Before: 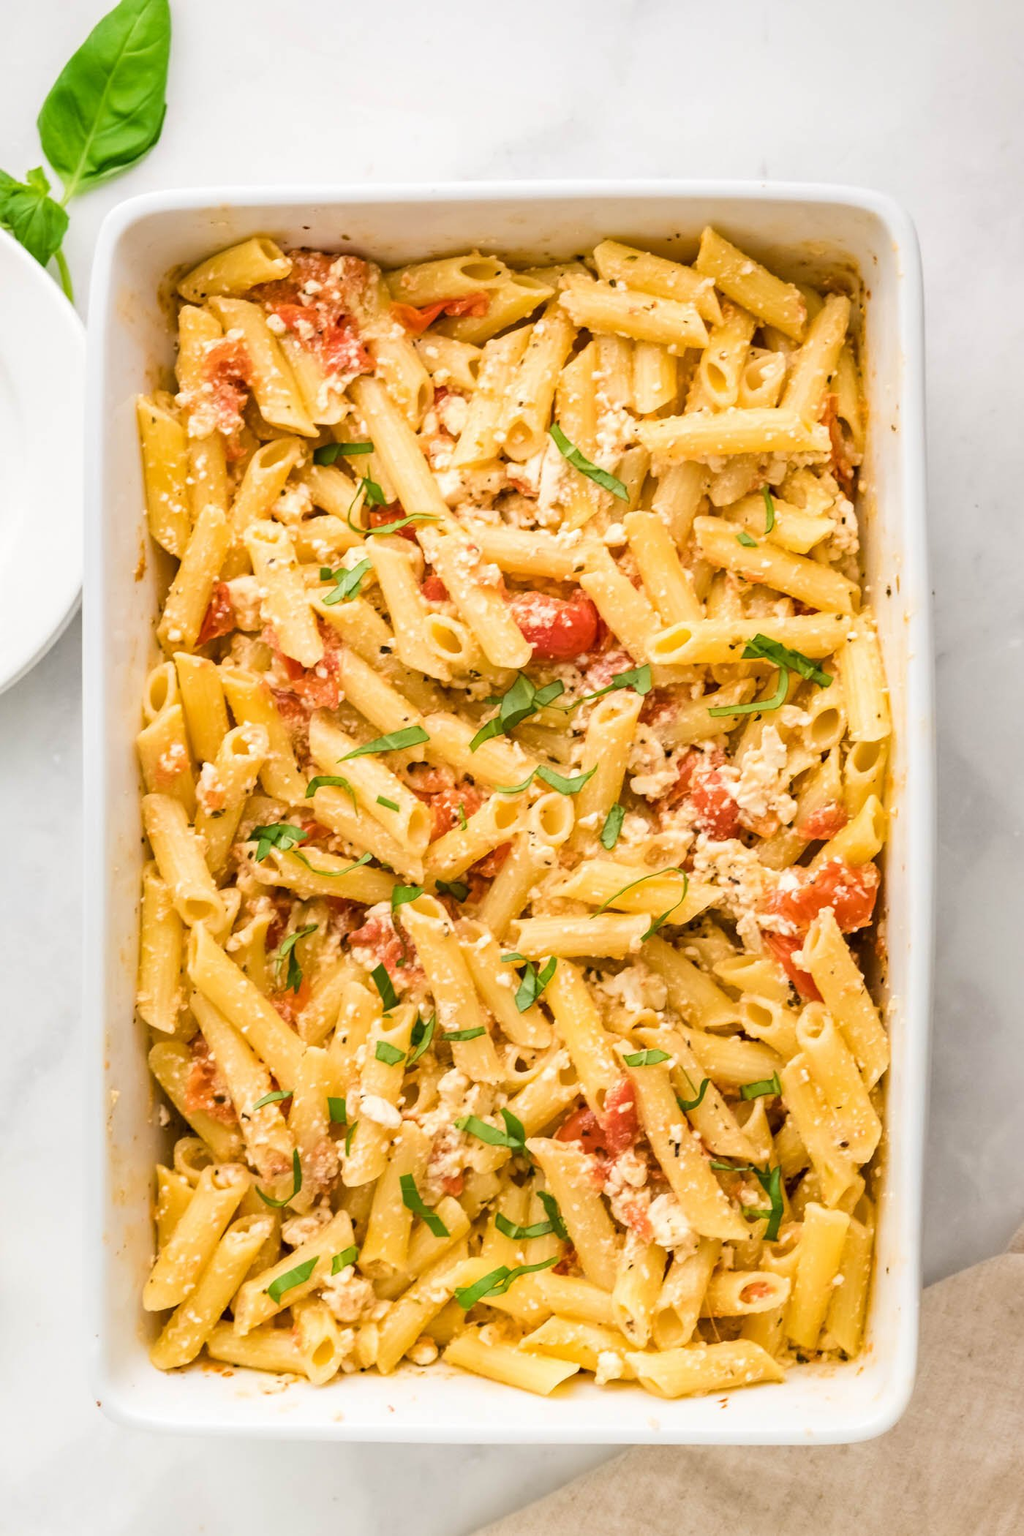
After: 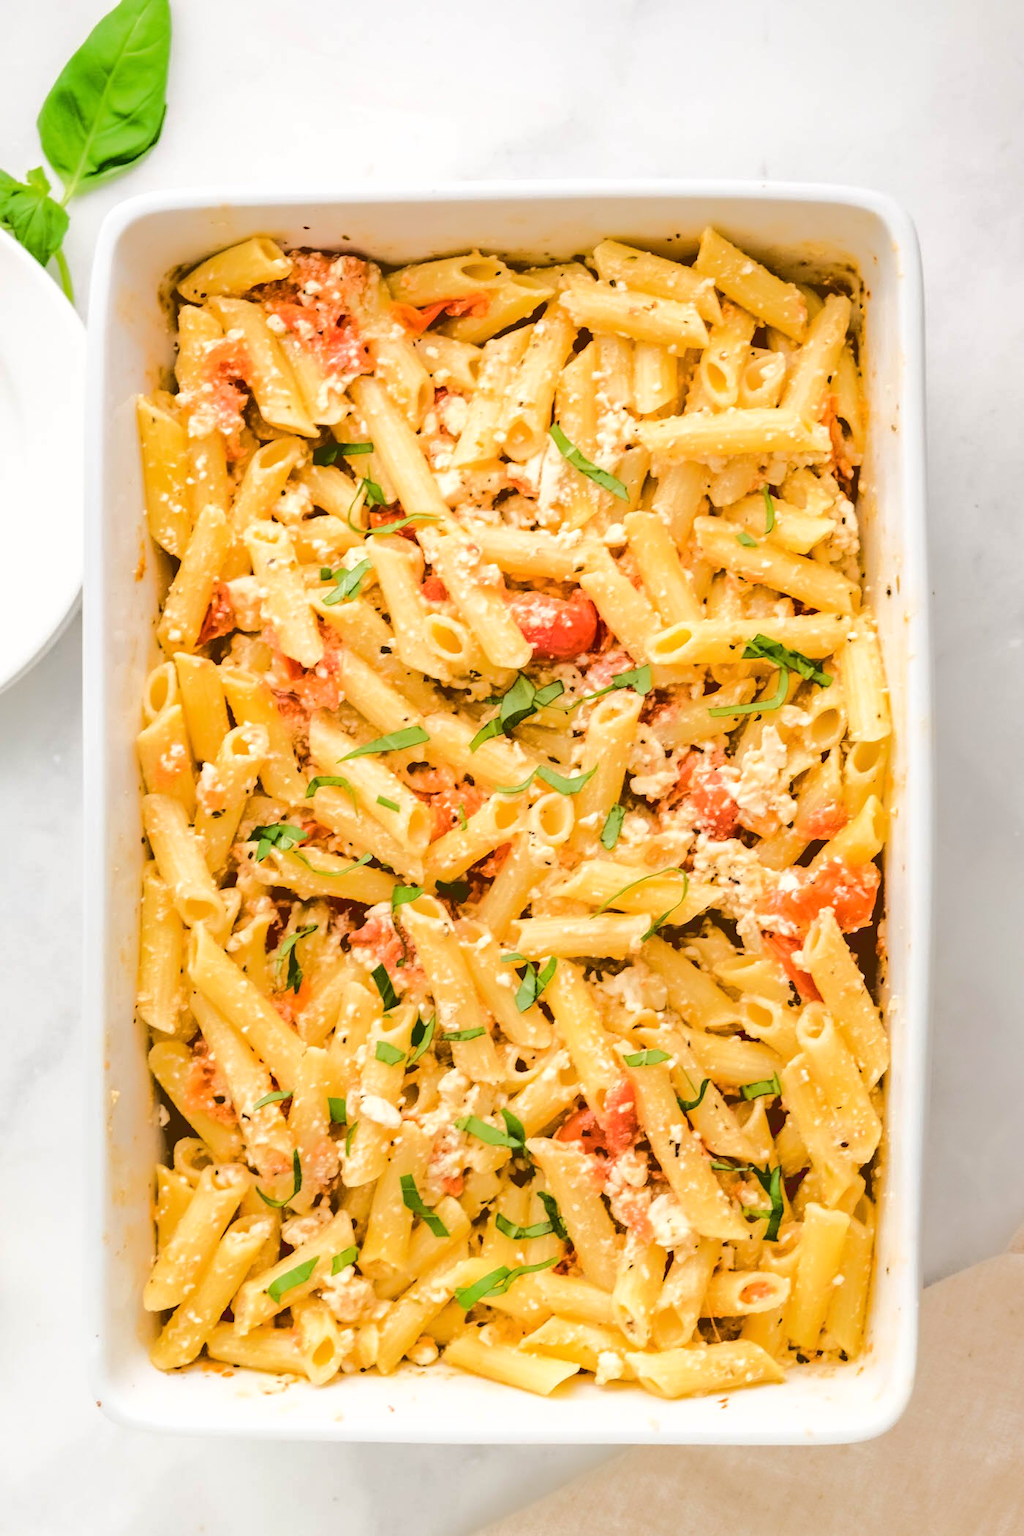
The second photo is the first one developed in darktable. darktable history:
base curve: curves: ch0 [(0.065, 0.026) (0.236, 0.358) (0.53, 0.546) (0.777, 0.841) (0.924, 0.992)]
